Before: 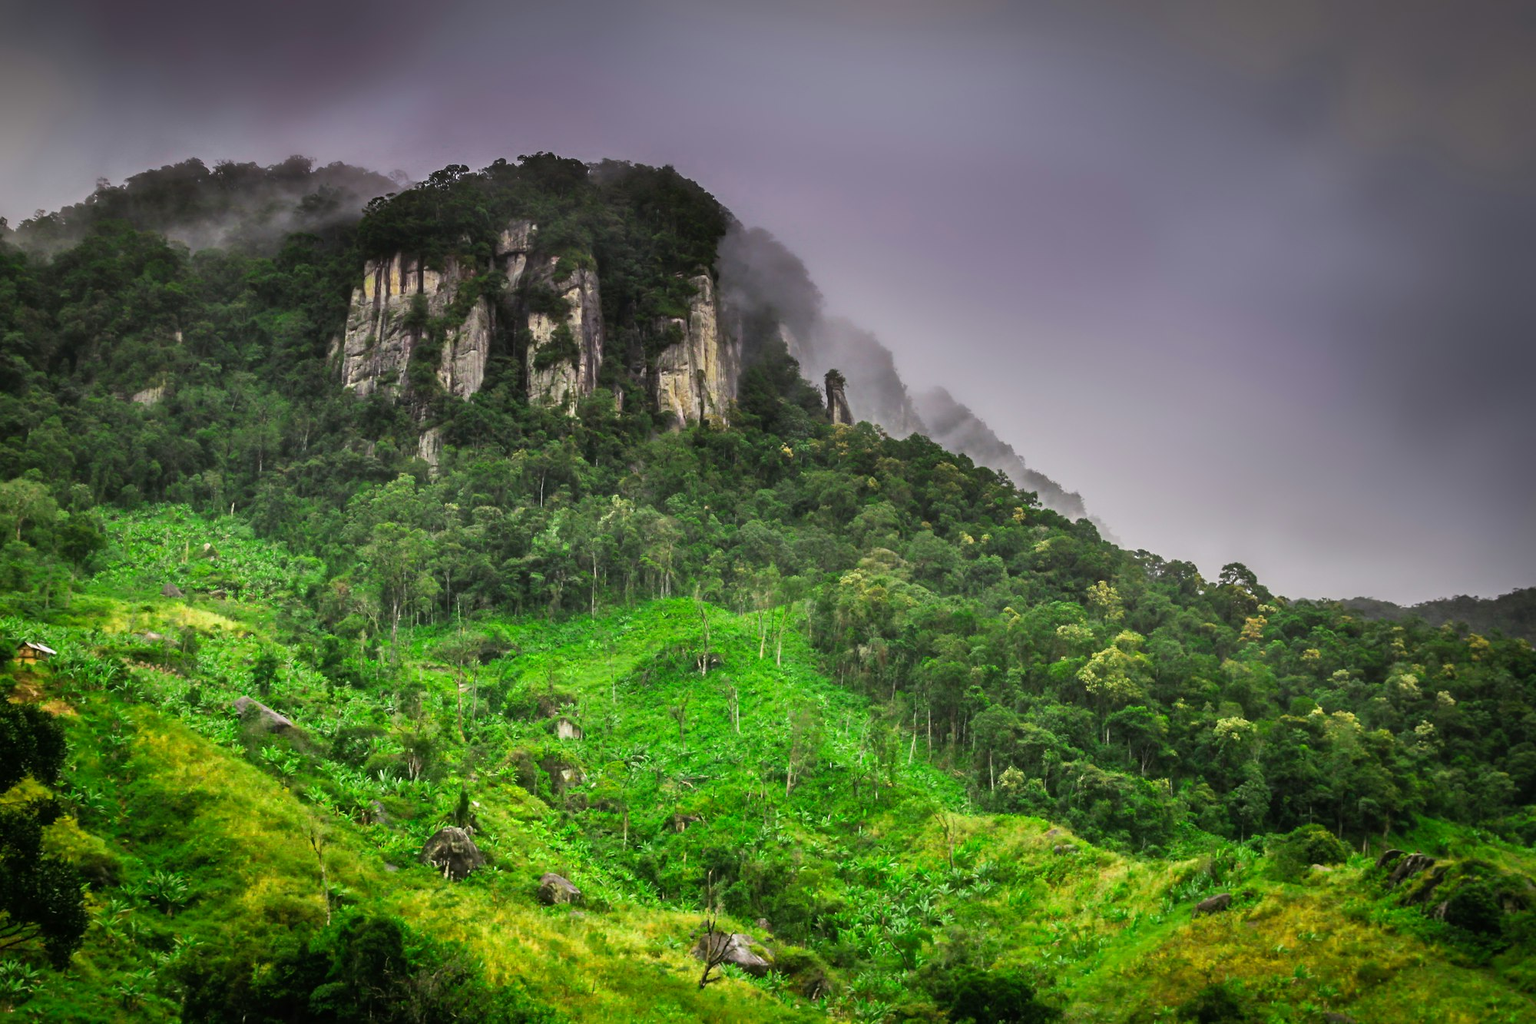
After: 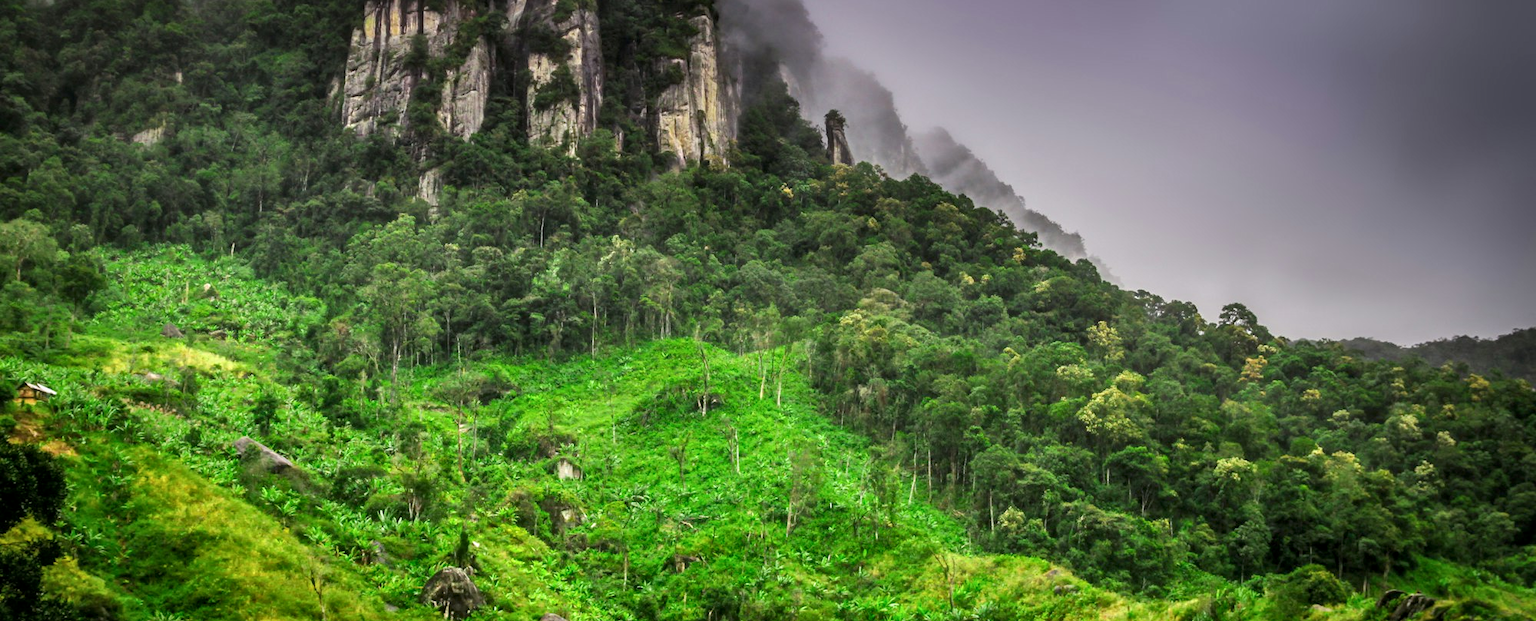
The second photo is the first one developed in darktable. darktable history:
local contrast: on, module defaults
crop and rotate: top 25.357%, bottom 13.942%
